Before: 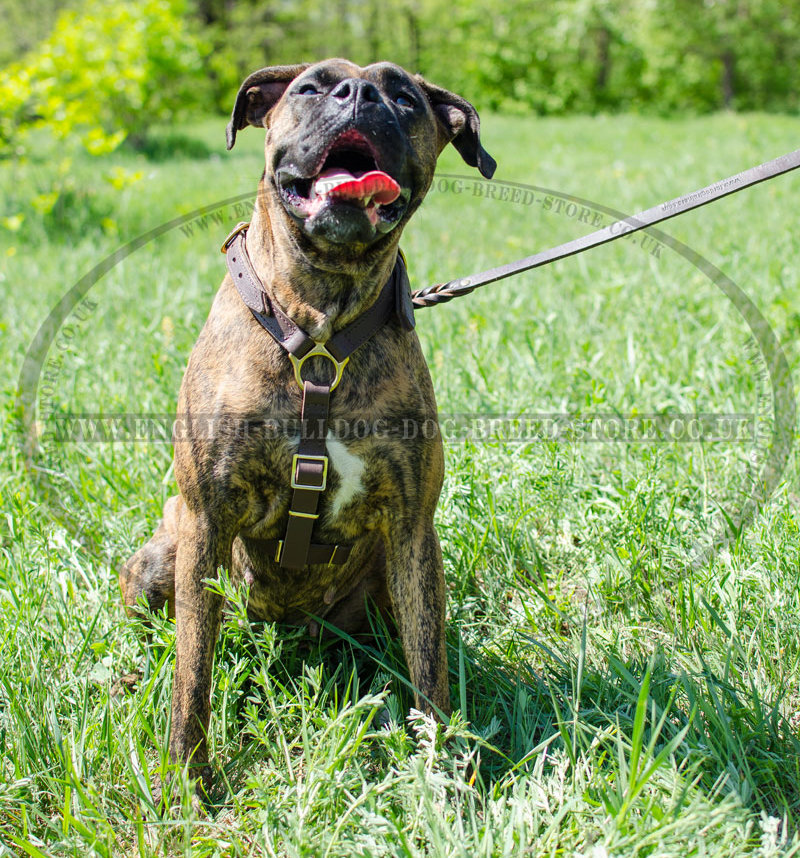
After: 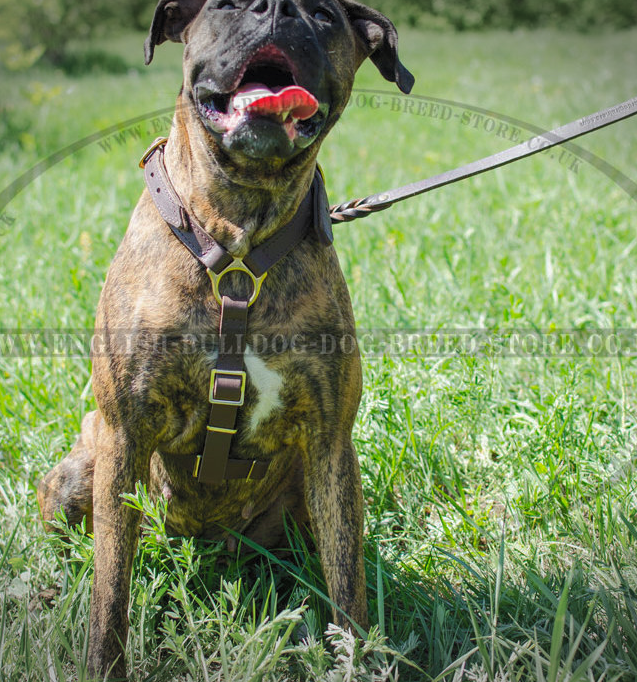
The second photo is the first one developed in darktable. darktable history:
tone curve: curves: ch0 [(0, 0) (0.003, 0.023) (0.011, 0.033) (0.025, 0.057) (0.044, 0.099) (0.069, 0.132) (0.1, 0.155) (0.136, 0.179) (0.177, 0.213) (0.224, 0.255) (0.277, 0.299) (0.335, 0.347) (0.399, 0.407) (0.468, 0.473) (0.543, 0.546) (0.623, 0.619) (0.709, 0.698) (0.801, 0.775) (0.898, 0.871) (1, 1)], color space Lab, independent channels, preserve colors none
crop and rotate: left 10.317%, top 9.919%, right 9.954%, bottom 10.495%
tone equalizer: -7 EV 0.199 EV, -6 EV 0.136 EV, -5 EV 0.056 EV, -4 EV 0.022 EV, -2 EV -0.038 EV, -1 EV -0.042 EV, +0 EV -0.038 EV, edges refinement/feathering 500, mask exposure compensation -1.57 EV, preserve details no
vignetting: fall-off start 100.4%, width/height ratio 1.308, unbound false
